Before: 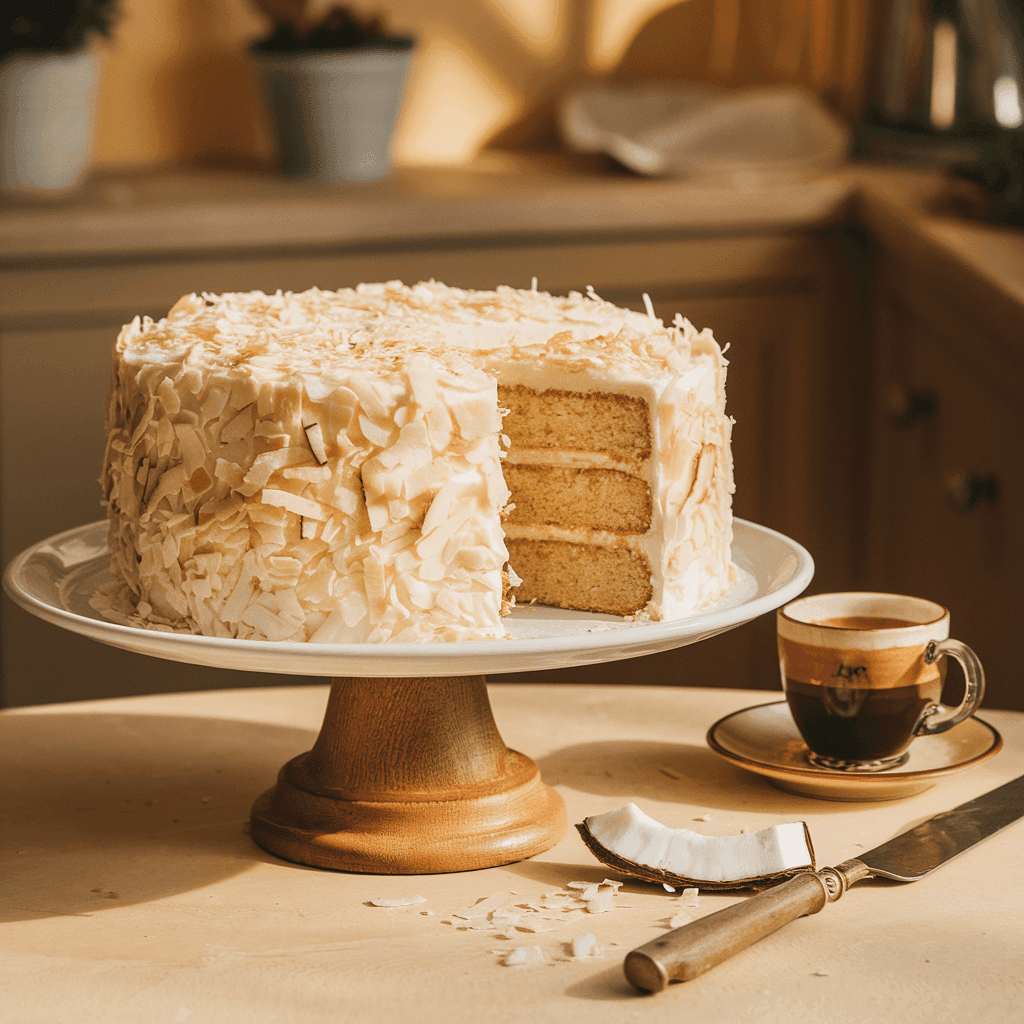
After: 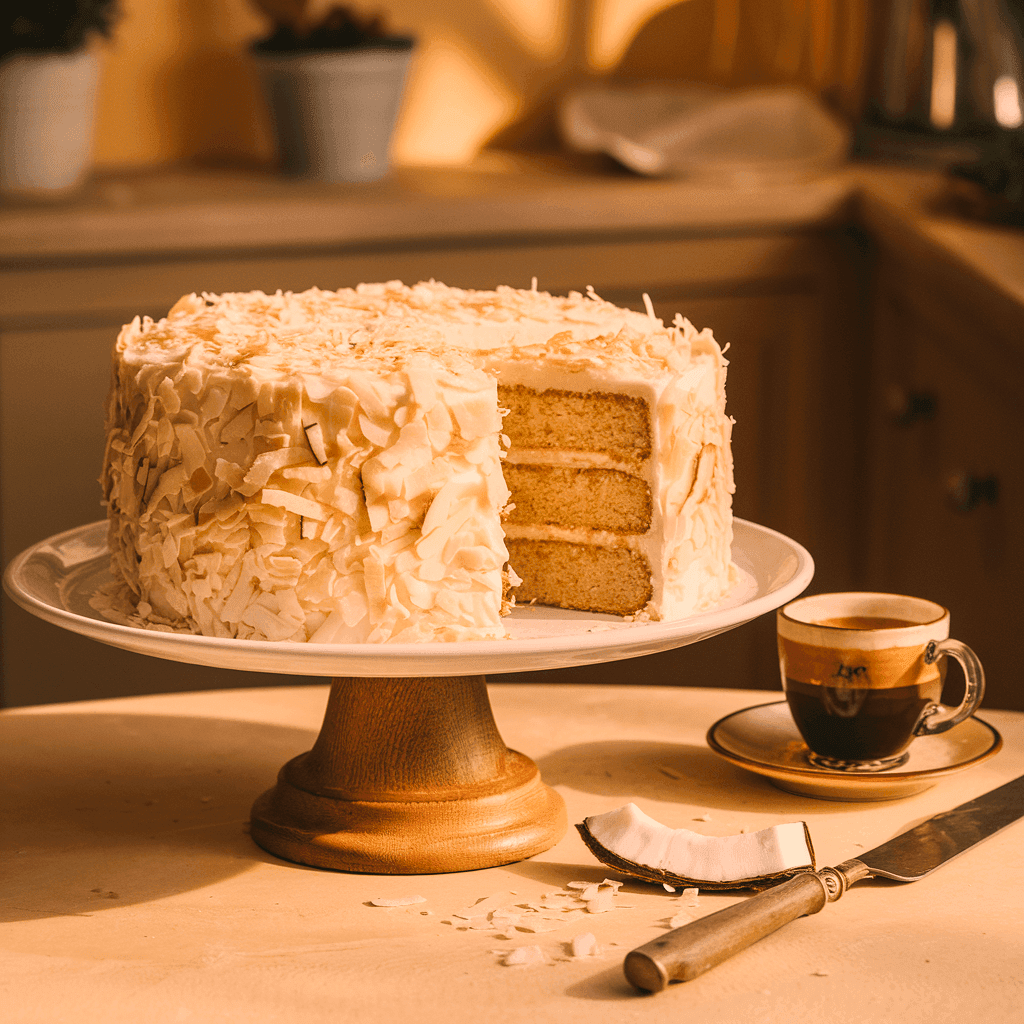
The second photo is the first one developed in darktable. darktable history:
exposure: exposure -0.005 EV, compensate highlight preservation false
color correction: highlights a* 17.82, highlights b* 19.11
color balance rgb: perceptual saturation grading › global saturation 0.808%, contrast 4.08%
